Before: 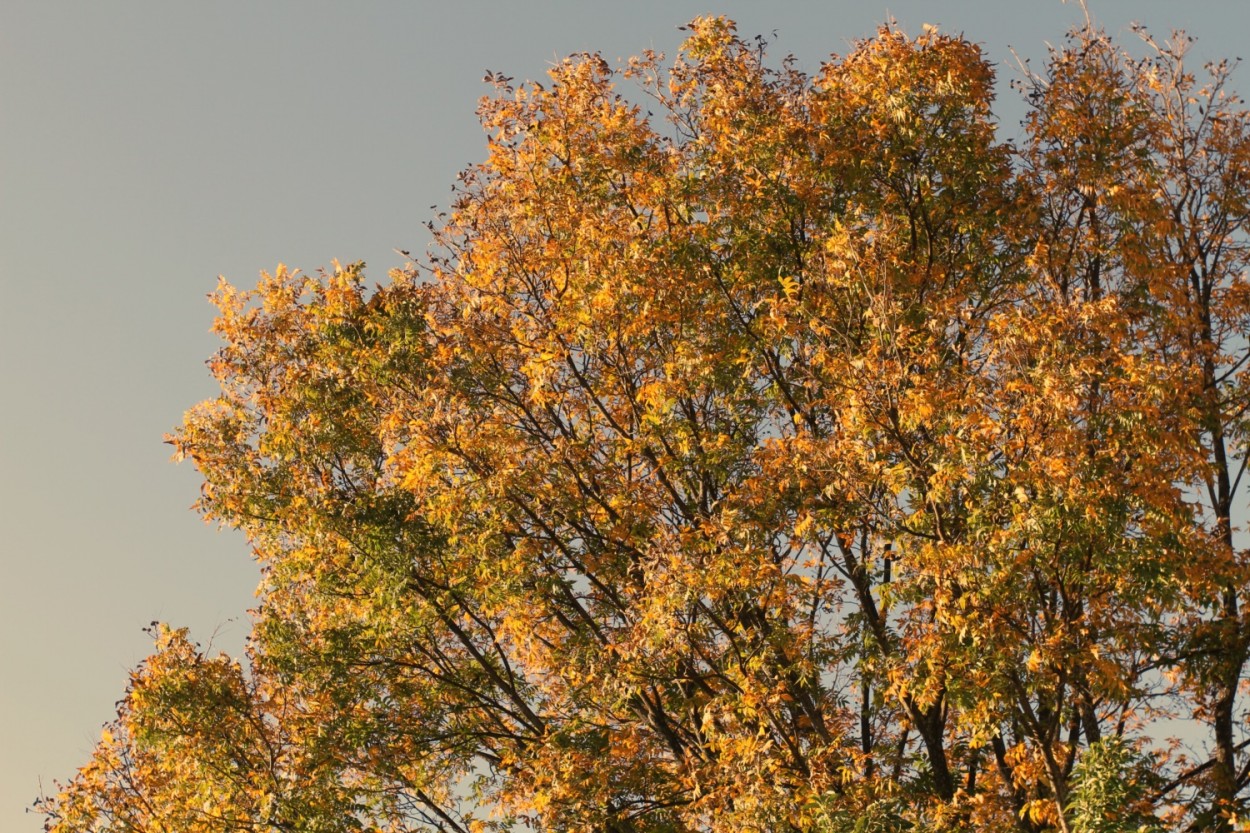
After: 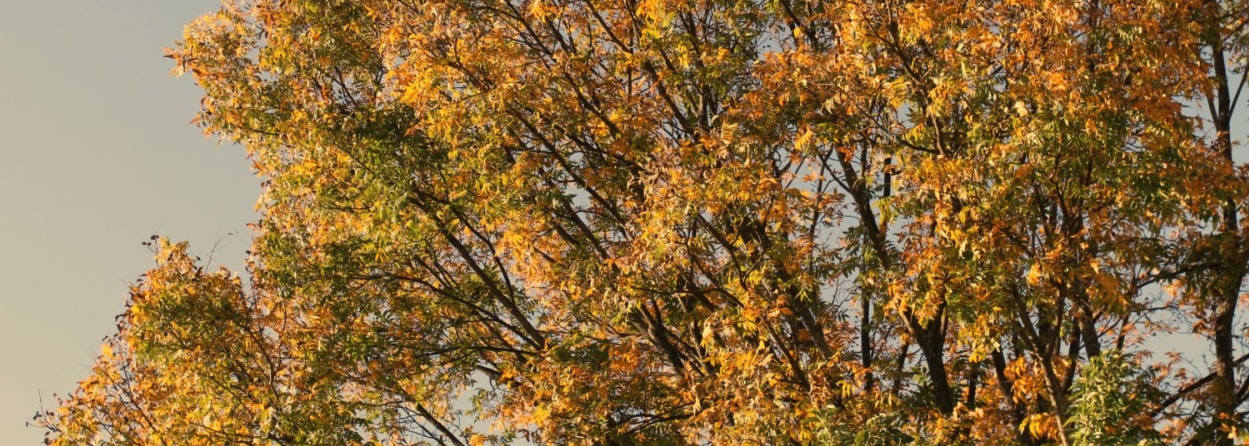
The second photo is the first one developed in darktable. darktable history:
crop and rotate: top 46.356%, right 0.039%
